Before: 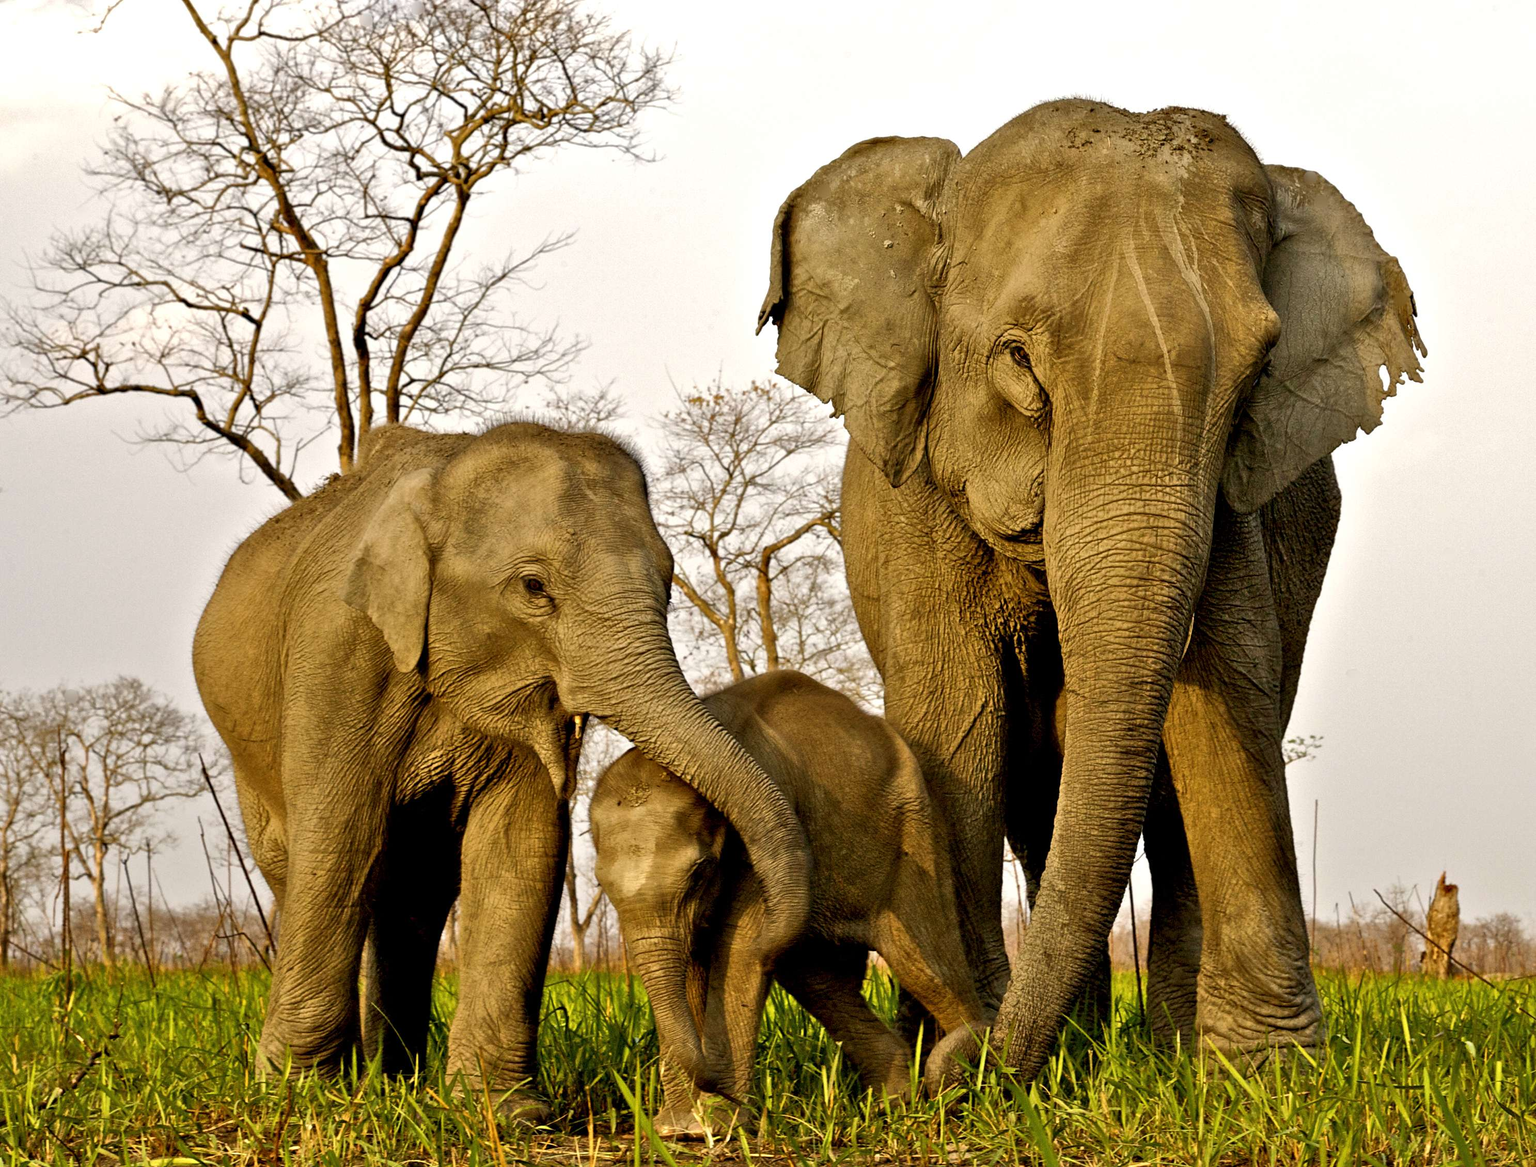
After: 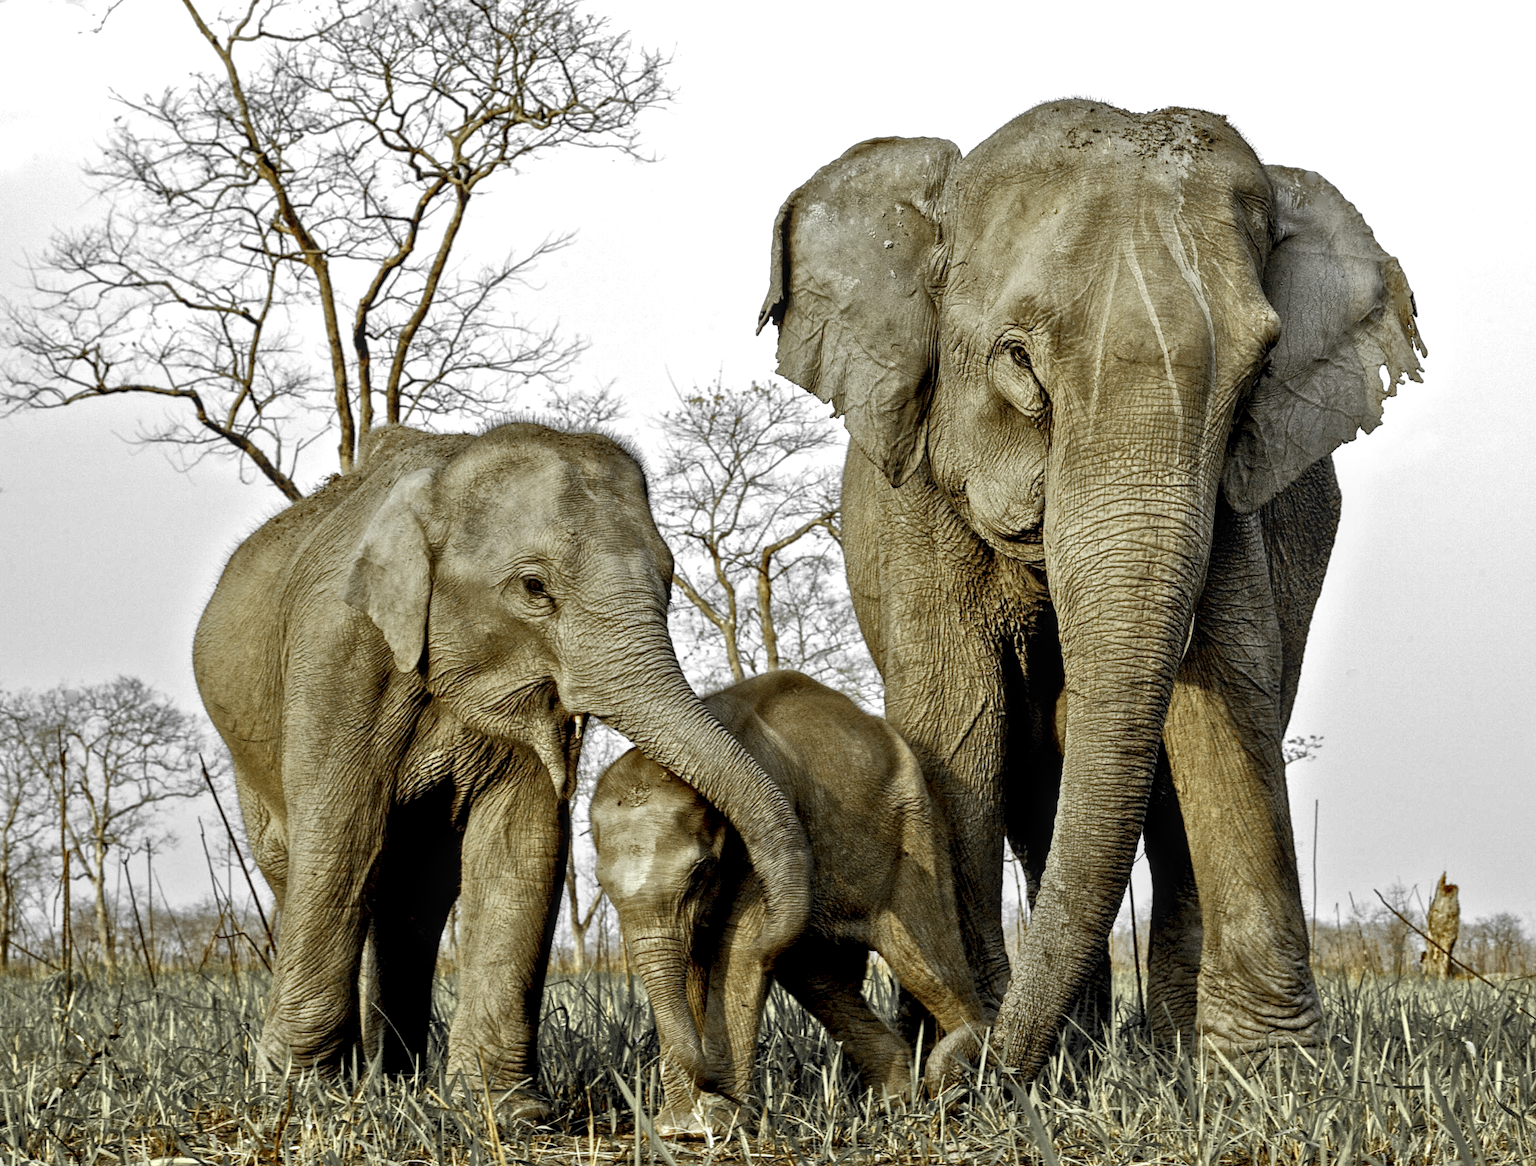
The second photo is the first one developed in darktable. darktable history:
color zones: curves: ch0 [(0, 0.447) (0.184, 0.543) (0.323, 0.476) (0.429, 0.445) (0.571, 0.443) (0.714, 0.451) (0.857, 0.452) (1, 0.447)]; ch1 [(0, 0.464) (0.176, 0.46) (0.287, 0.177) (0.429, 0.002) (0.571, 0) (0.714, 0) (0.857, 0) (1, 0.464)], mix 20%
local contrast: detail 130%
color contrast: green-magenta contrast 0.85, blue-yellow contrast 1.25, unbound 0
color balance: mode lift, gamma, gain (sRGB), lift [0.997, 0.979, 1.021, 1.011], gamma [1, 1.084, 0.916, 0.998], gain [1, 0.87, 1.13, 1.101], contrast 4.55%, contrast fulcrum 38.24%, output saturation 104.09%
